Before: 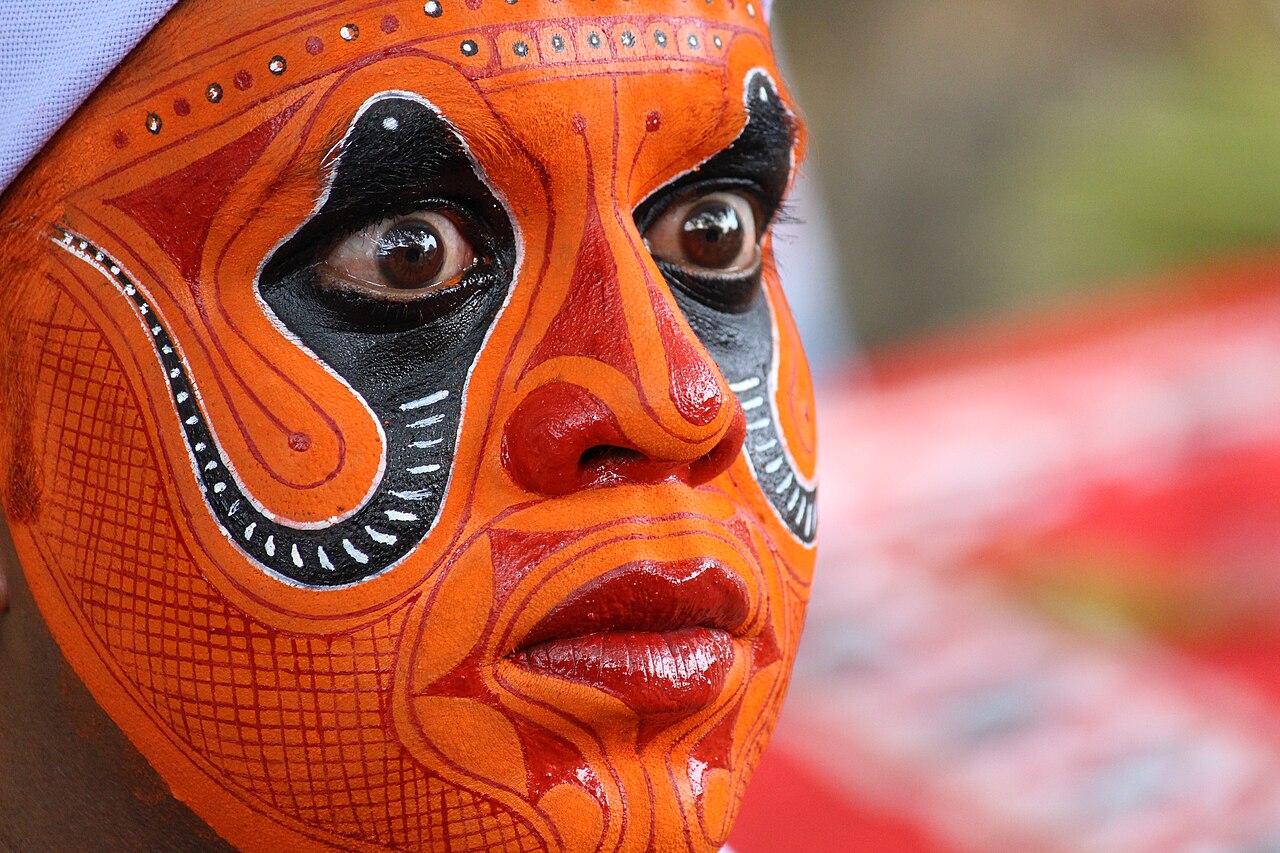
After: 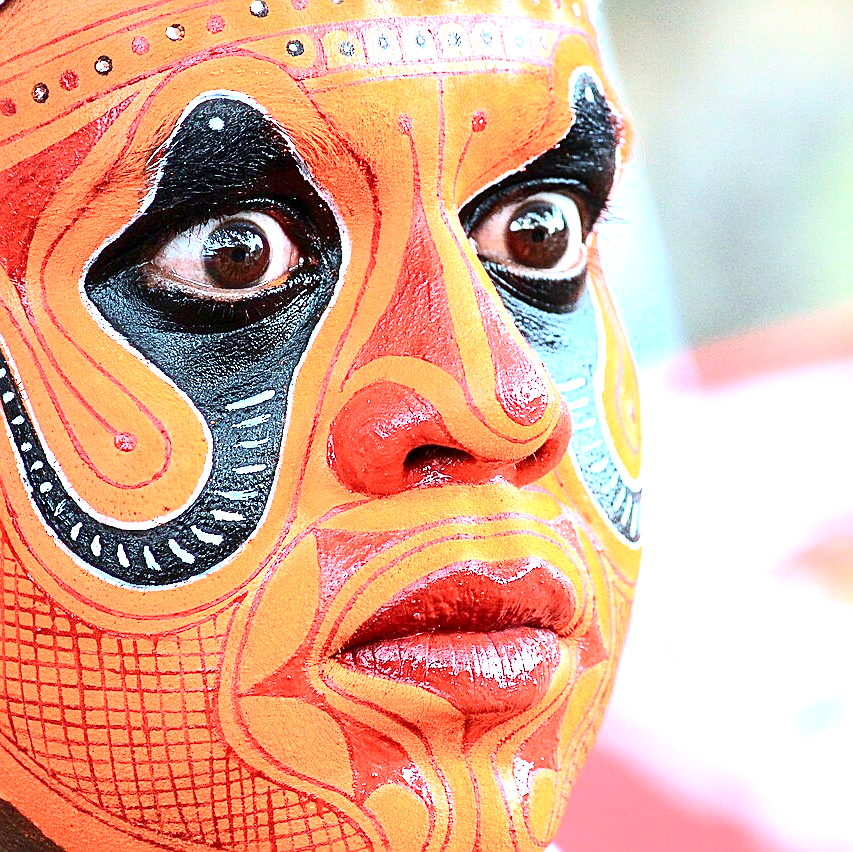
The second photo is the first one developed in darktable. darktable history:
contrast brightness saturation: contrast 0.293
crop and rotate: left 13.642%, right 19.68%
exposure: black level correction 0.001, exposure 1.852 EV, compensate highlight preservation false
color correction: highlights a* -9.8, highlights b* -20.99
sharpen: on, module defaults
